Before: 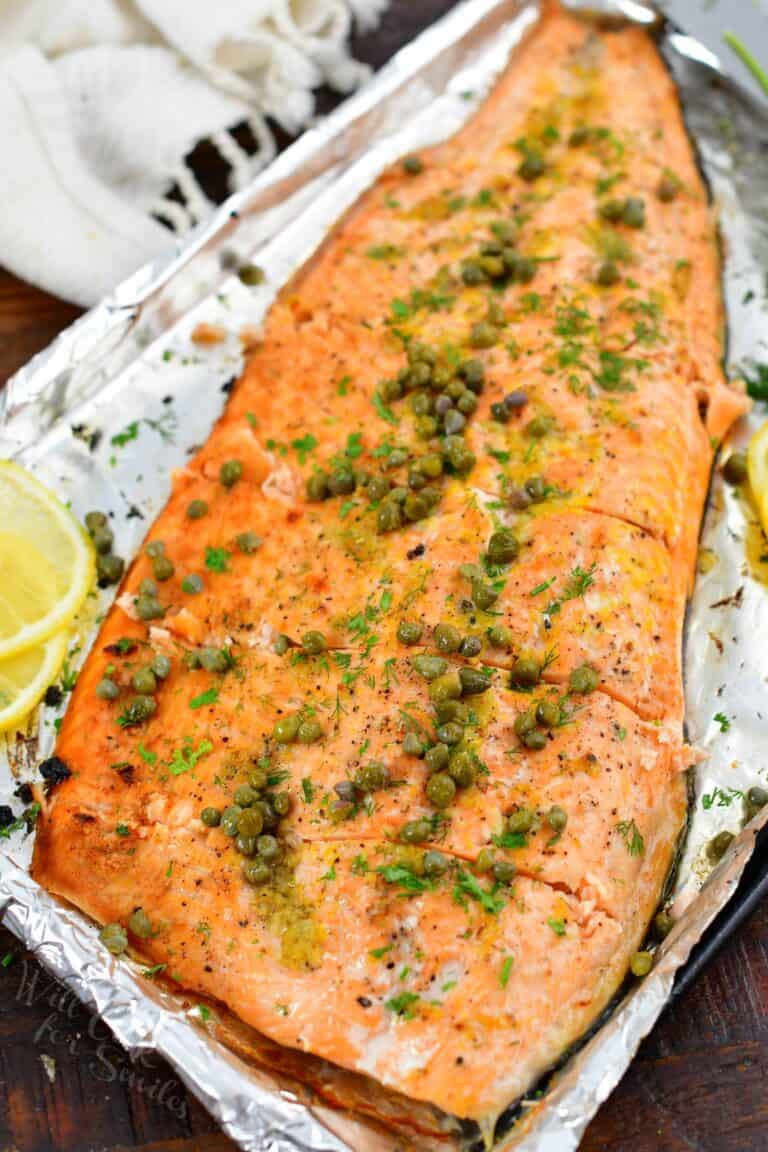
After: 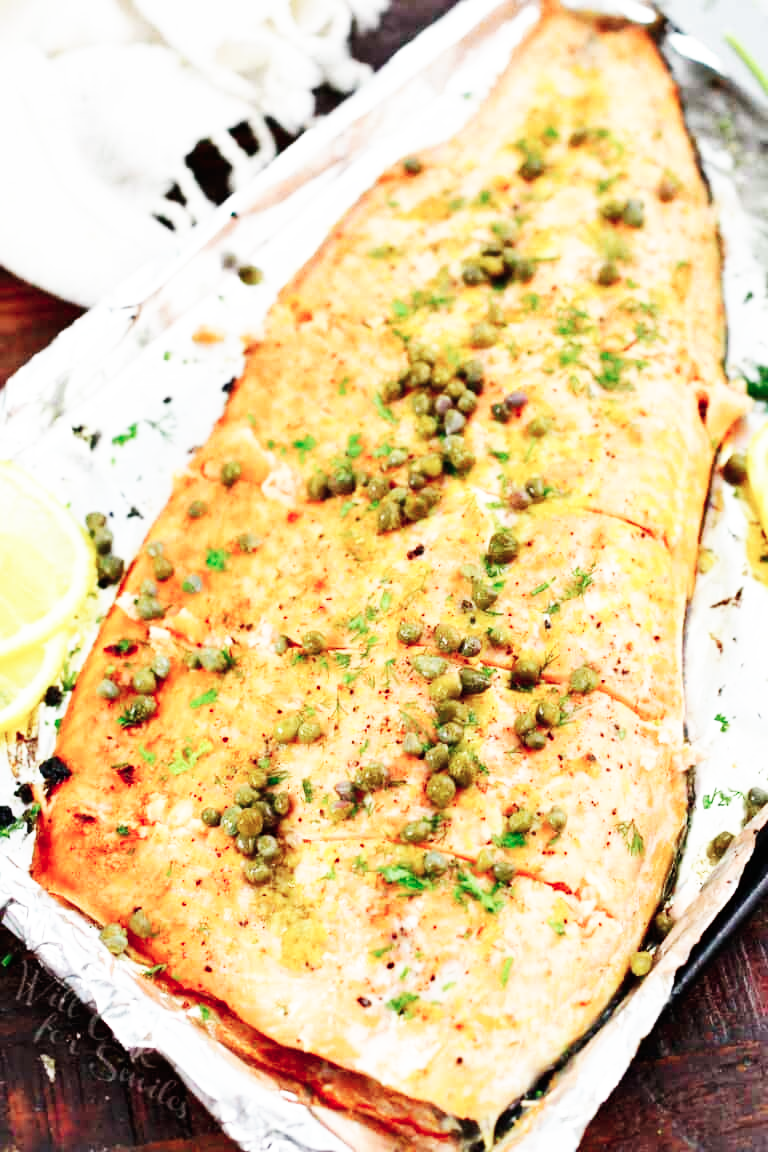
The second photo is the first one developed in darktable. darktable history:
shadows and highlights: shadows 4.1, highlights -17.6, soften with gaussian
color contrast: blue-yellow contrast 0.7
base curve: curves: ch0 [(0, 0) (0.007, 0.004) (0.027, 0.03) (0.046, 0.07) (0.207, 0.54) (0.442, 0.872) (0.673, 0.972) (1, 1)], preserve colors none
